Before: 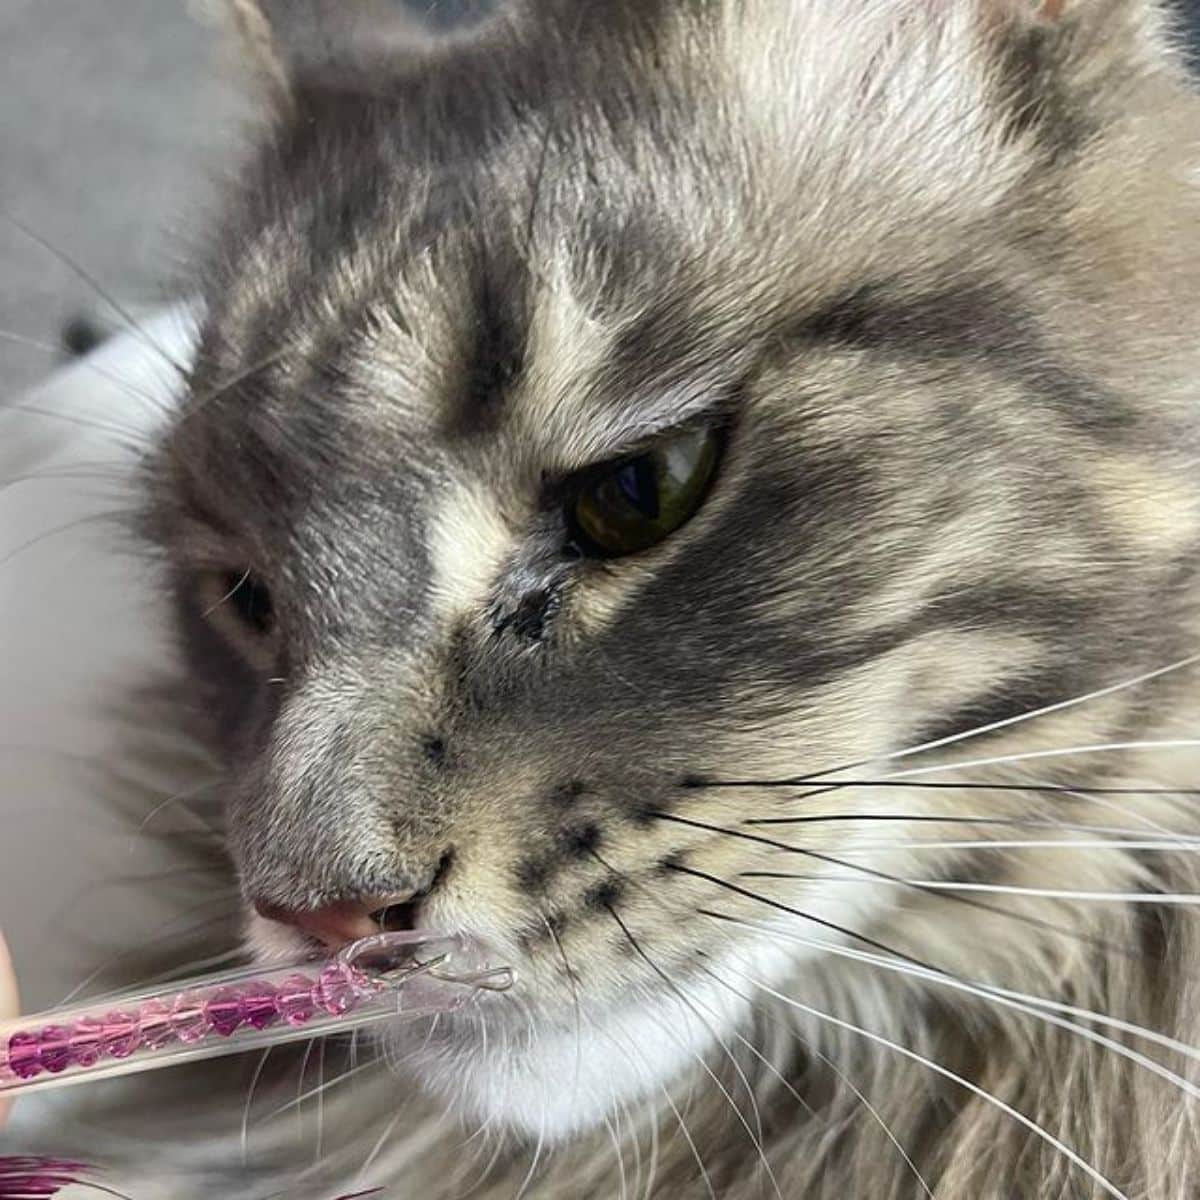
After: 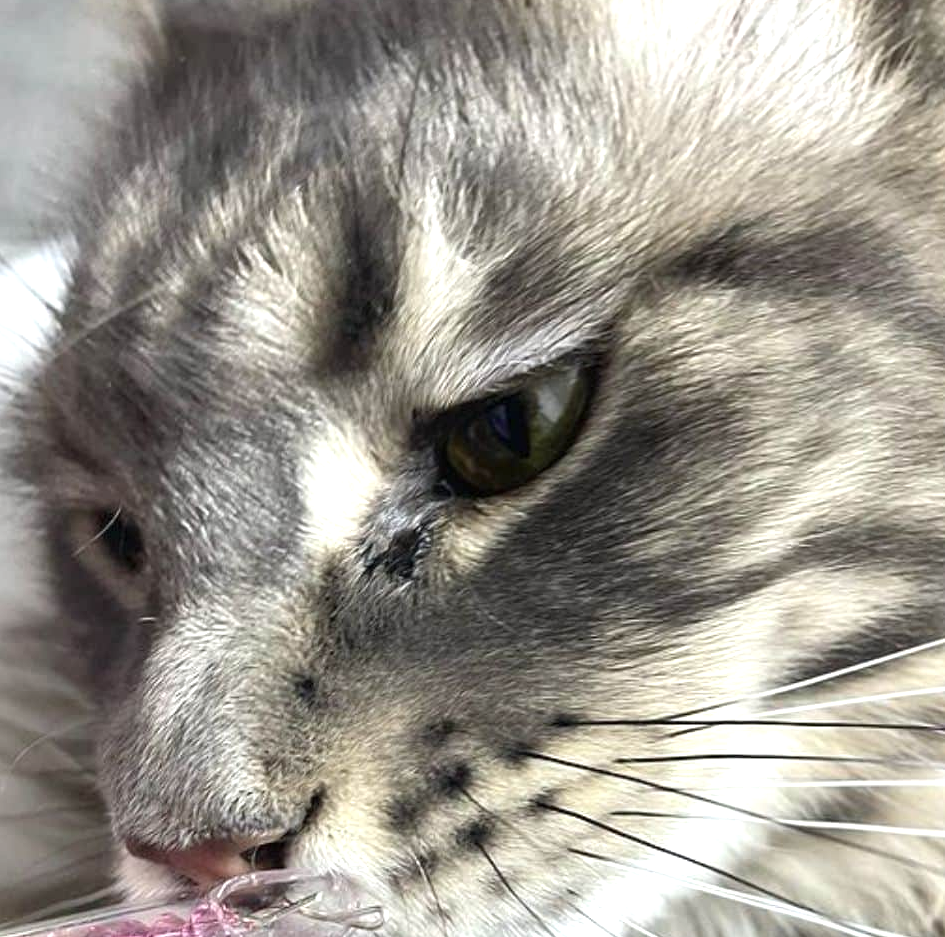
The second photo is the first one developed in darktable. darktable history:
exposure: exposure 0.6 EV, compensate highlight preservation false
contrast brightness saturation: saturation -0.17
color correction: highlights a* -0.182, highlights b* -0.124
crop and rotate: left 10.77%, top 5.1%, right 10.41%, bottom 16.76%
